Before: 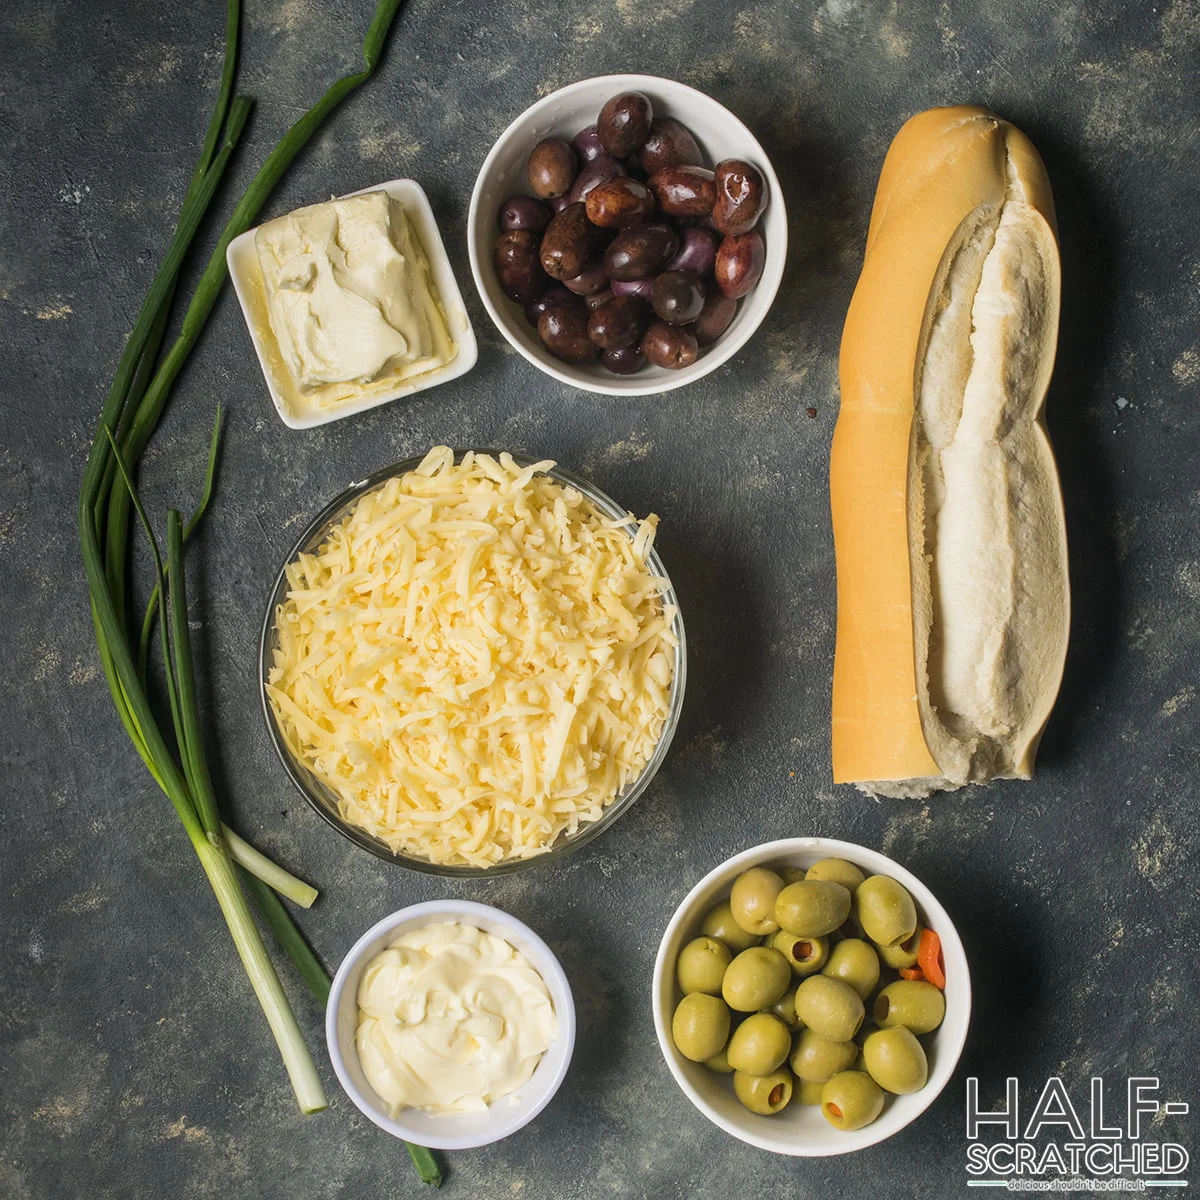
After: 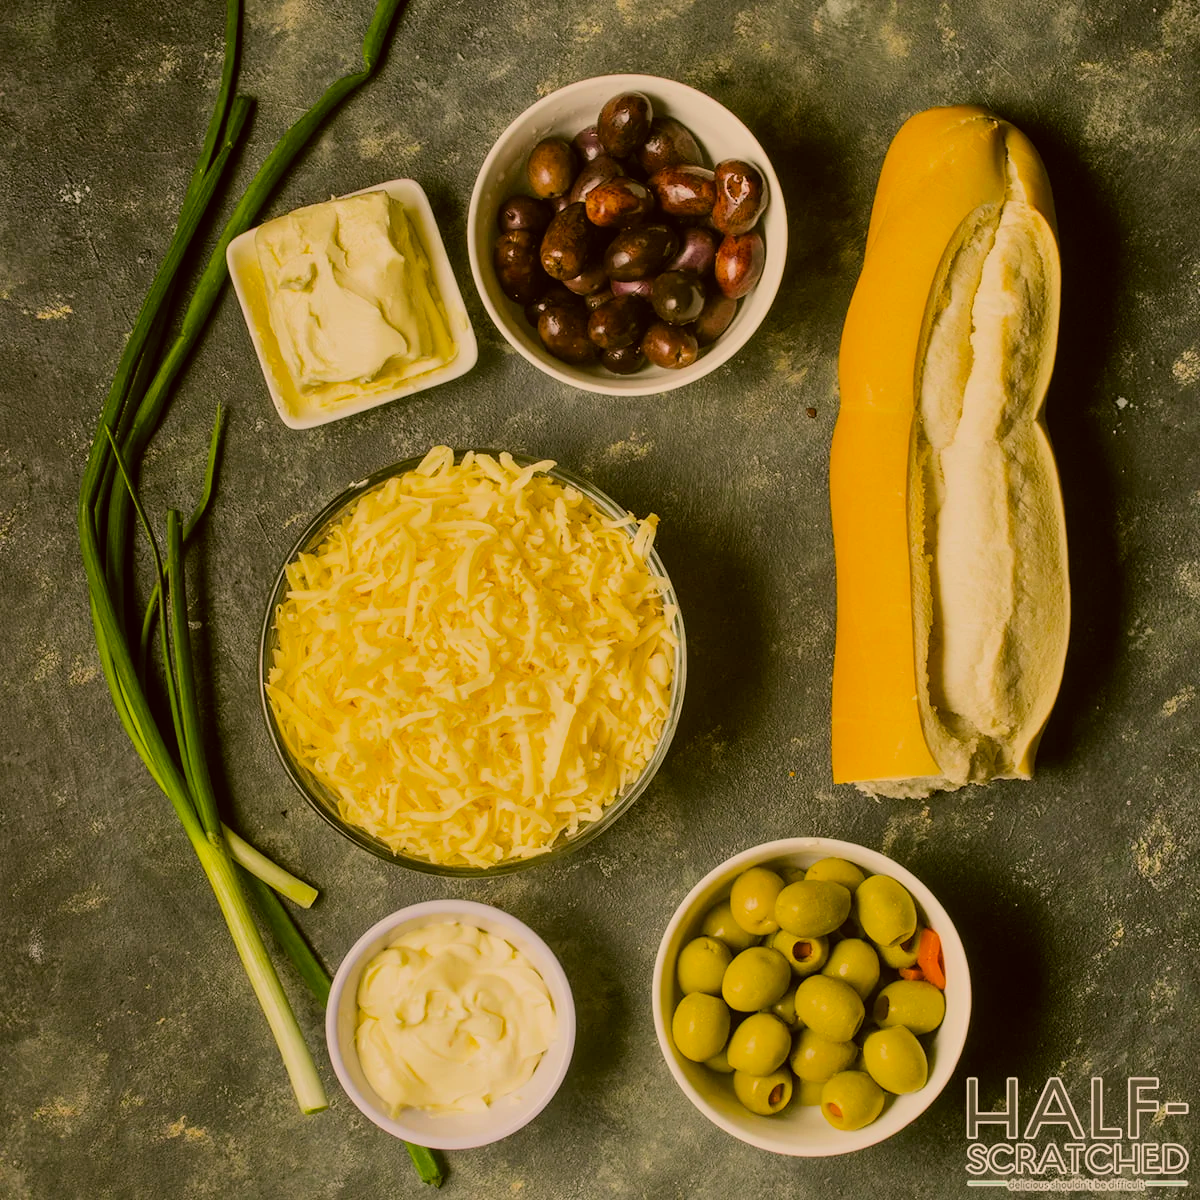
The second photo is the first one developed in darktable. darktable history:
filmic rgb: black relative exposure -7.65 EV, white relative exposure 4.56 EV, hardness 3.61, color science v6 (2022)
shadows and highlights: soften with gaussian
color correction: highlights a* 8.98, highlights b* 15.09, shadows a* -0.49, shadows b* 26.52
color balance rgb: perceptual saturation grading › global saturation 30%, global vibrance 20%
